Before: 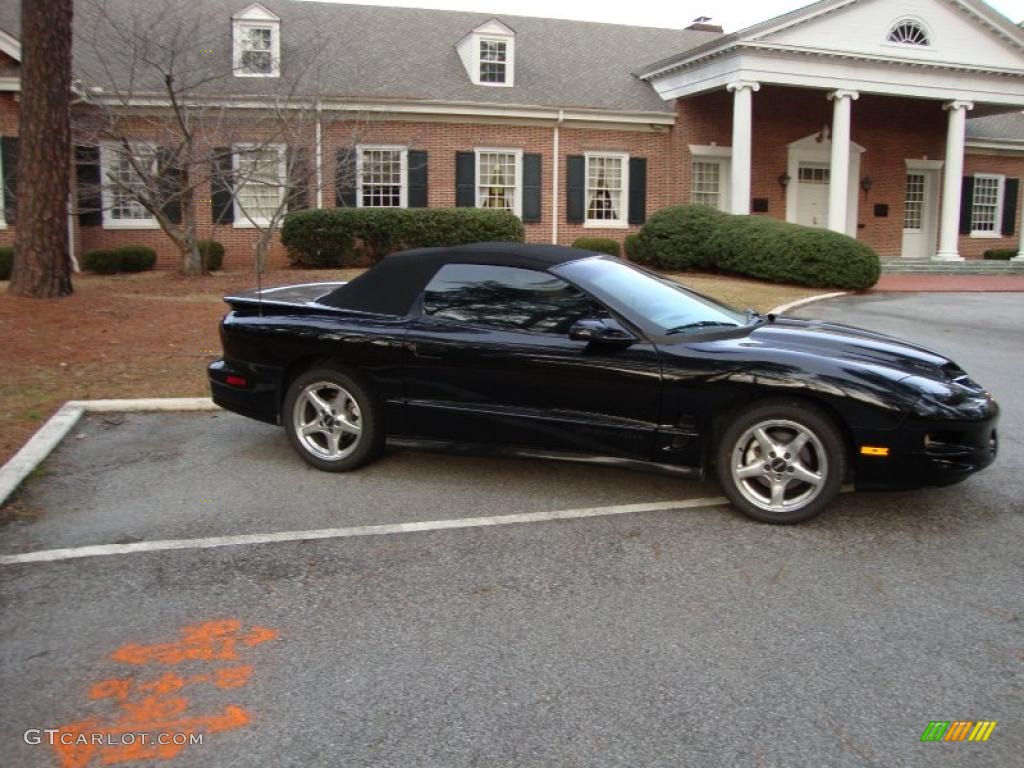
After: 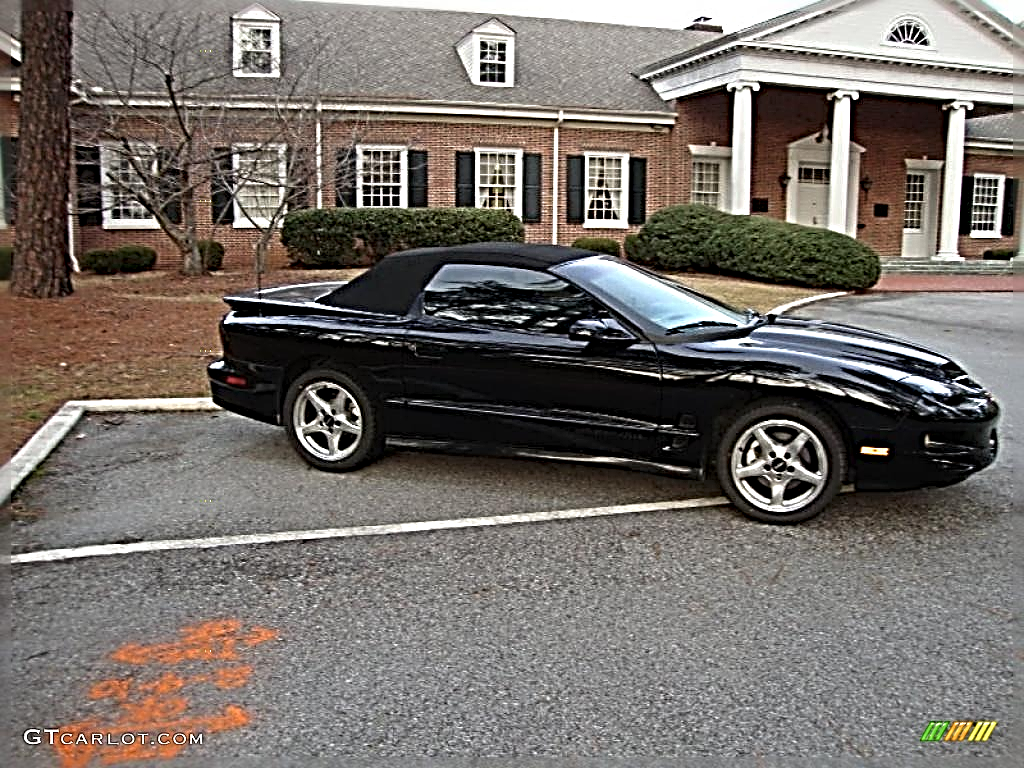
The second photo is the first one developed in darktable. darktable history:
sharpen: radius 4.038, amount 1.988
